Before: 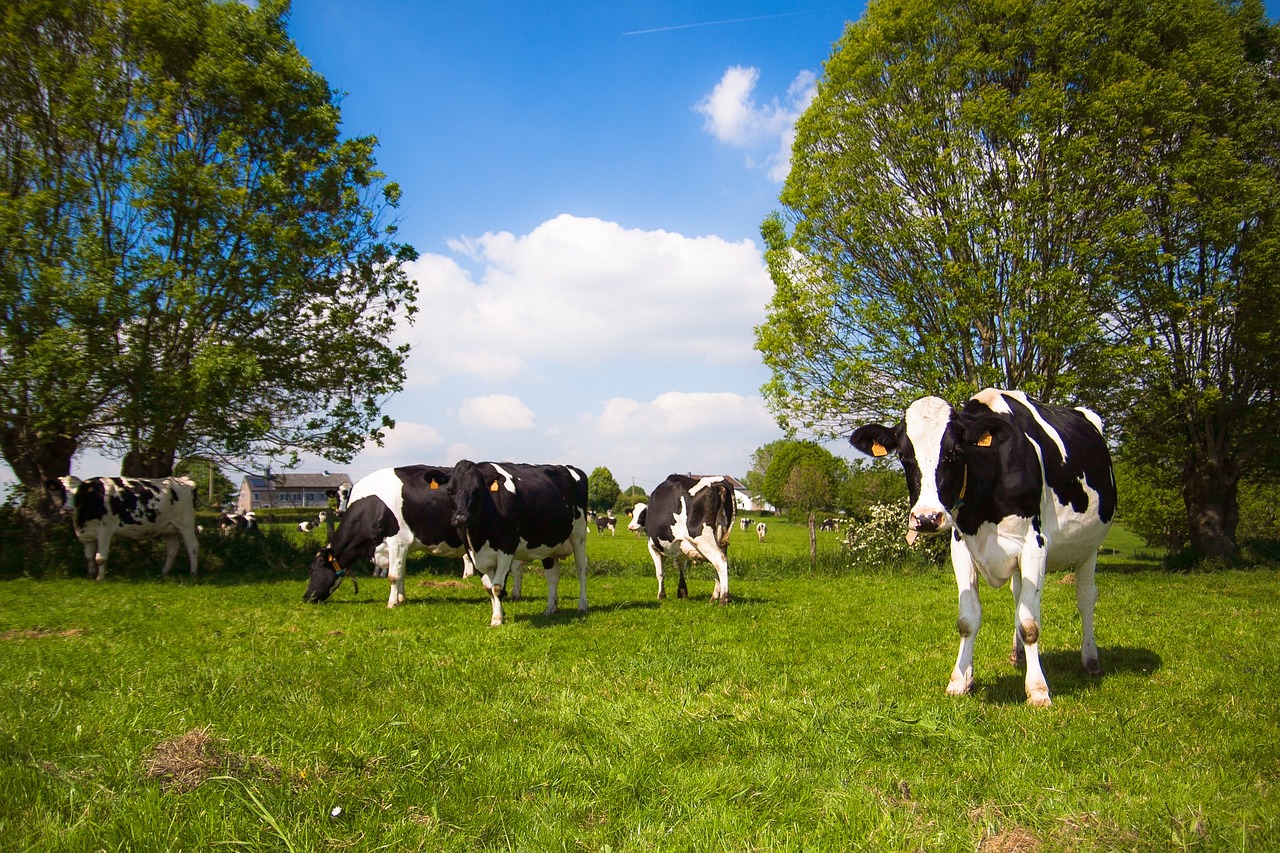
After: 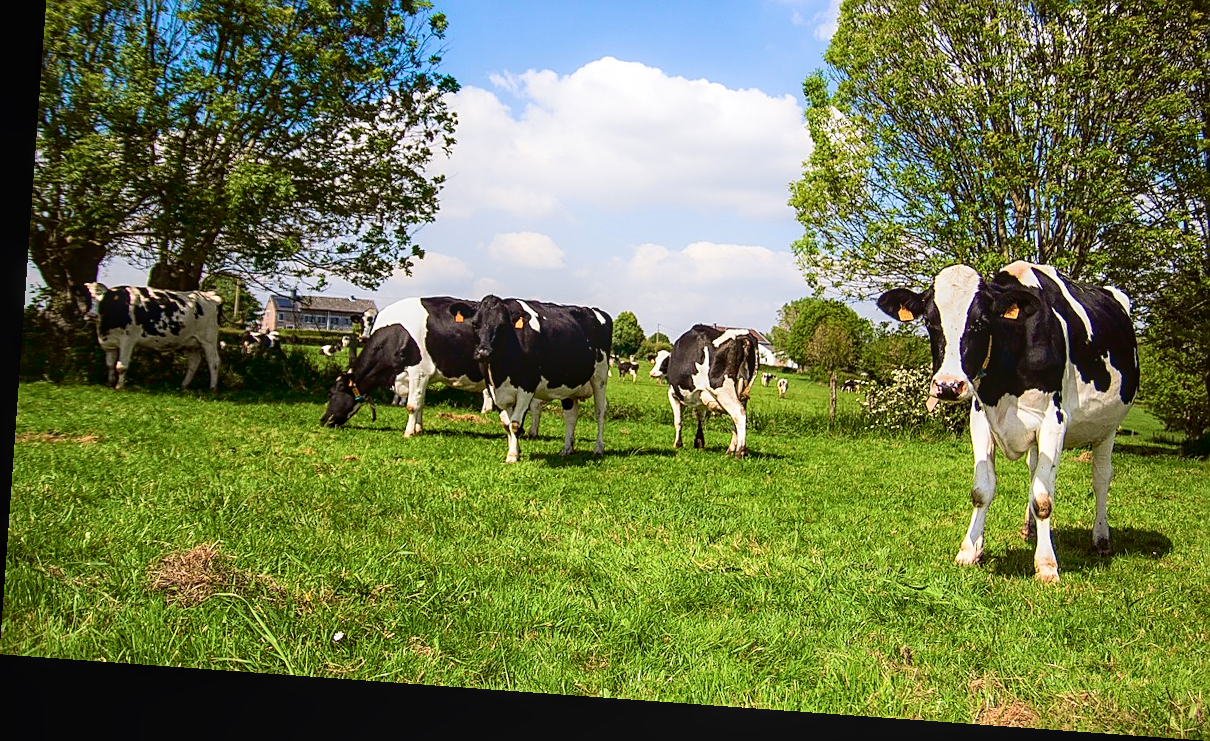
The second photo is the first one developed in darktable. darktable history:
tone curve: curves: ch0 [(0, 0.018) (0.061, 0.041) (0.205, 0.191) (0.289, 0.292) (0.39, 0.424) (0.493, 0.551) (0.666, 0.743) (0.795, 0.841) (1, 0.998)]; ch1 [(0, 0) (0.385, 0.343) (0.439, 0.415) (0.494, 0.498) (0.501, 0.501) (0.51, 0.509) (0.548, 0.563) (0.586, 0.61) (0.684, 0.658) (0.783, 0.804) (1, 1)]; ch2 [(0, 0) (0.304, 0.31) (0.403, 0.399) (0.441, 0.428) (0.47, 0.469) (0.498, 0.496) (0.524, 0.538) (0.566, 0.579) (0.648, 0.665) (0.697, 0.699) (1, 1)], color space Lab, independent channels, preserve colors none
rotate and perspective: rotation 4.1°, automatic cropping off
sharpen: on, module defaults
crop: top 20.916%, right 9.437%, bottom 0.316%
local contrast: on, module defaults
